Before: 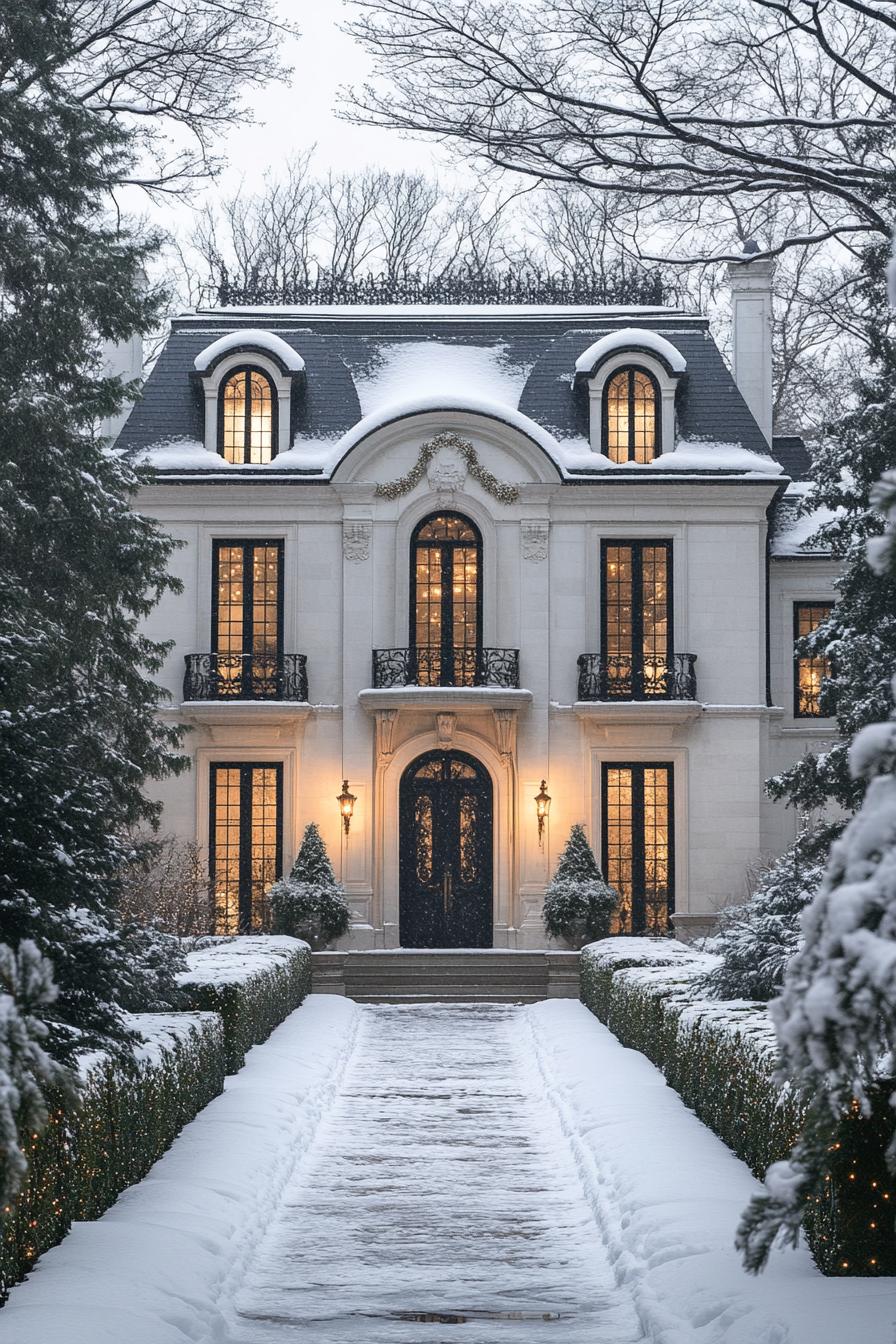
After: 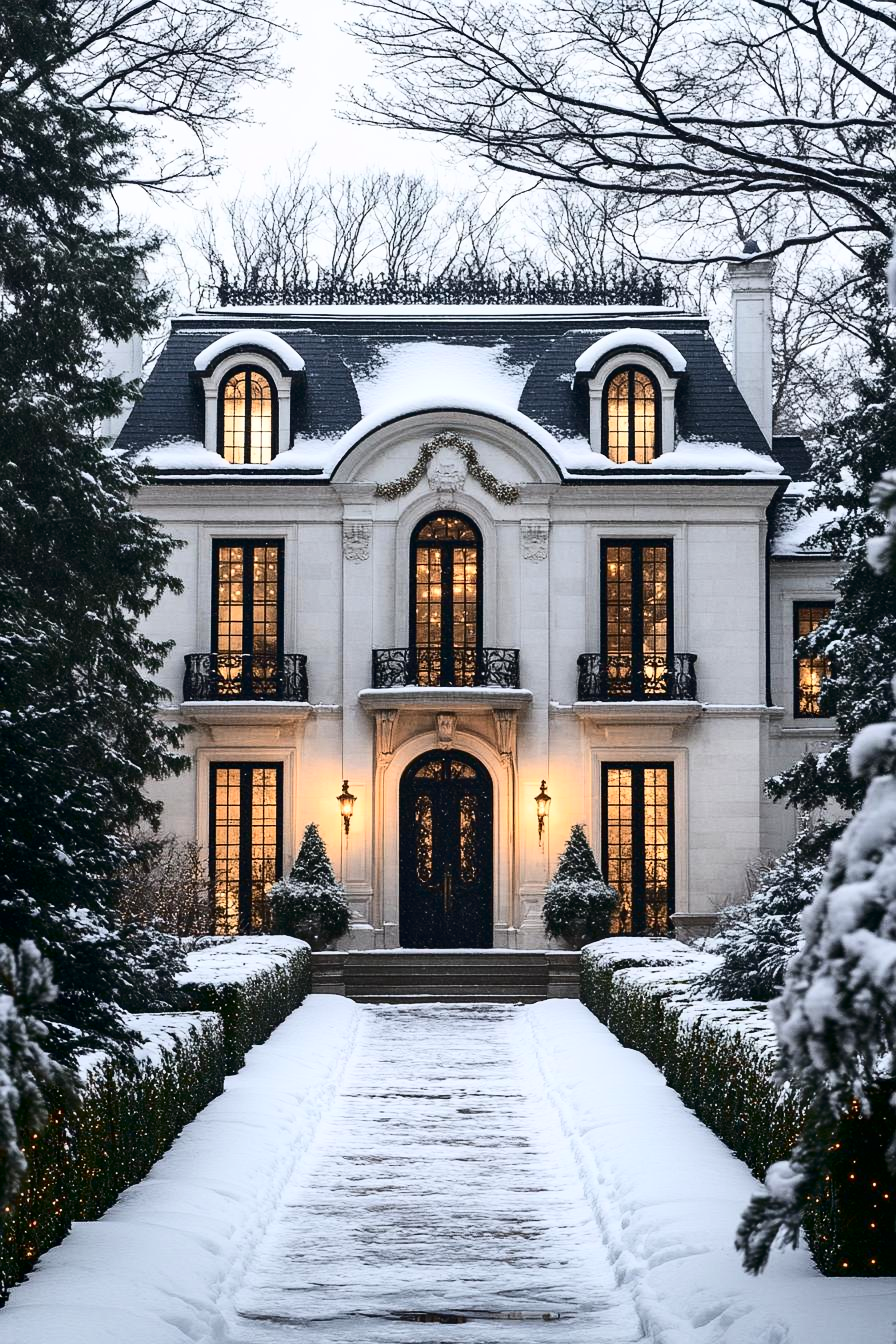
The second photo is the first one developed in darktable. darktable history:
contrast brightness saturation: contrast 0.327, brightness -0.072, saturation 0.174
